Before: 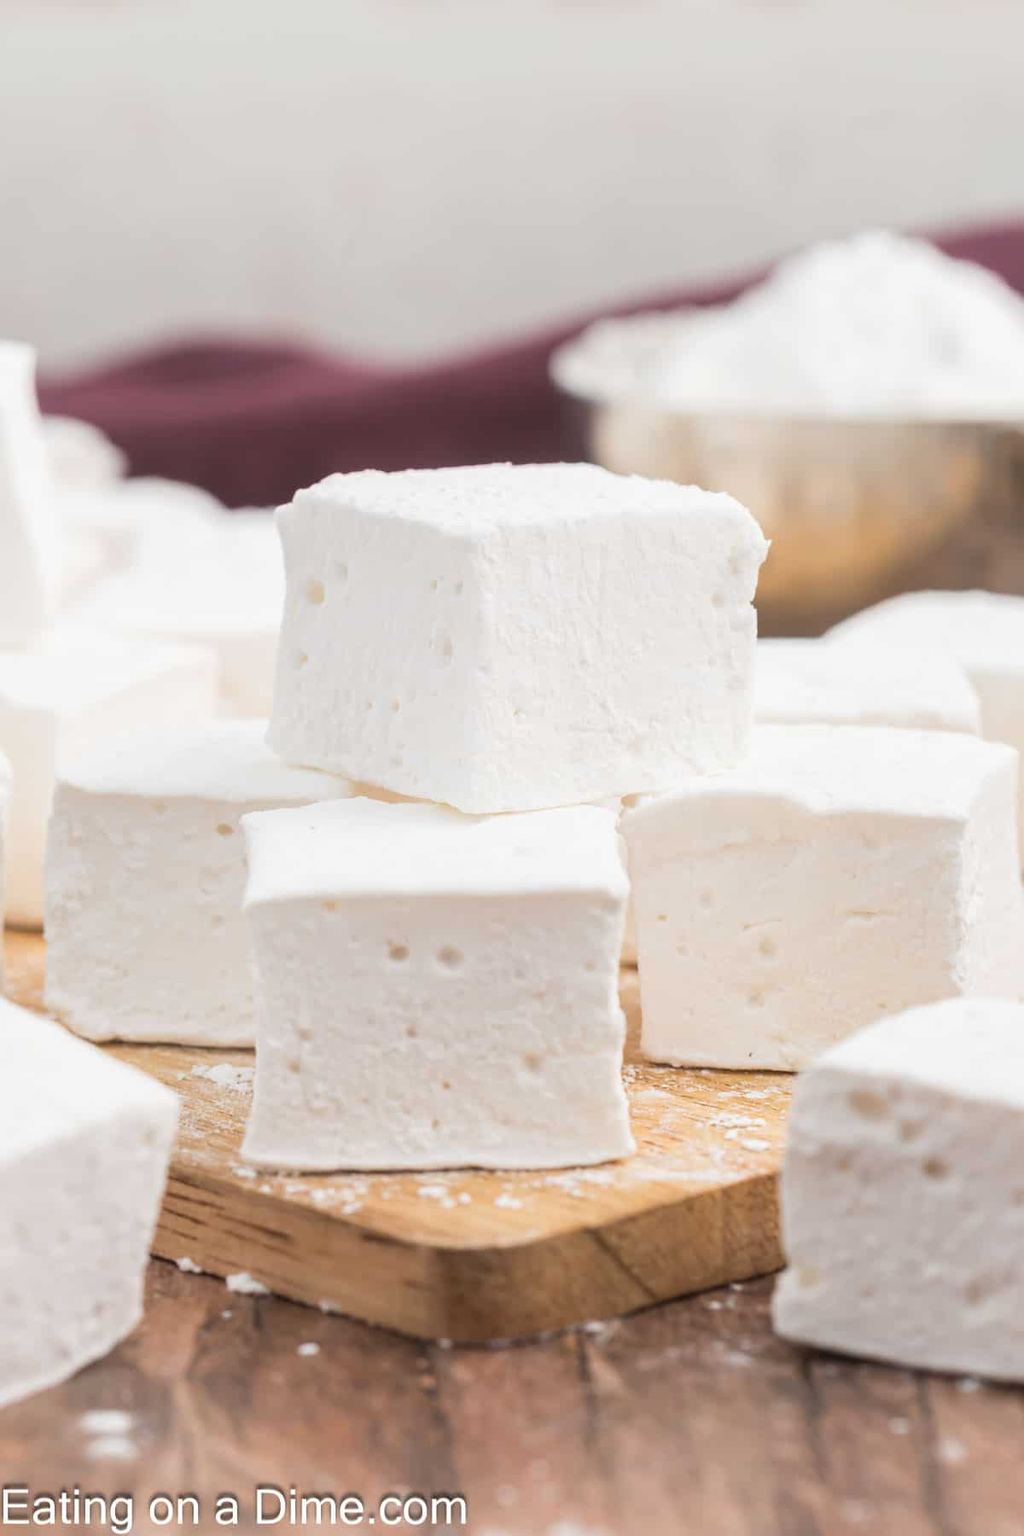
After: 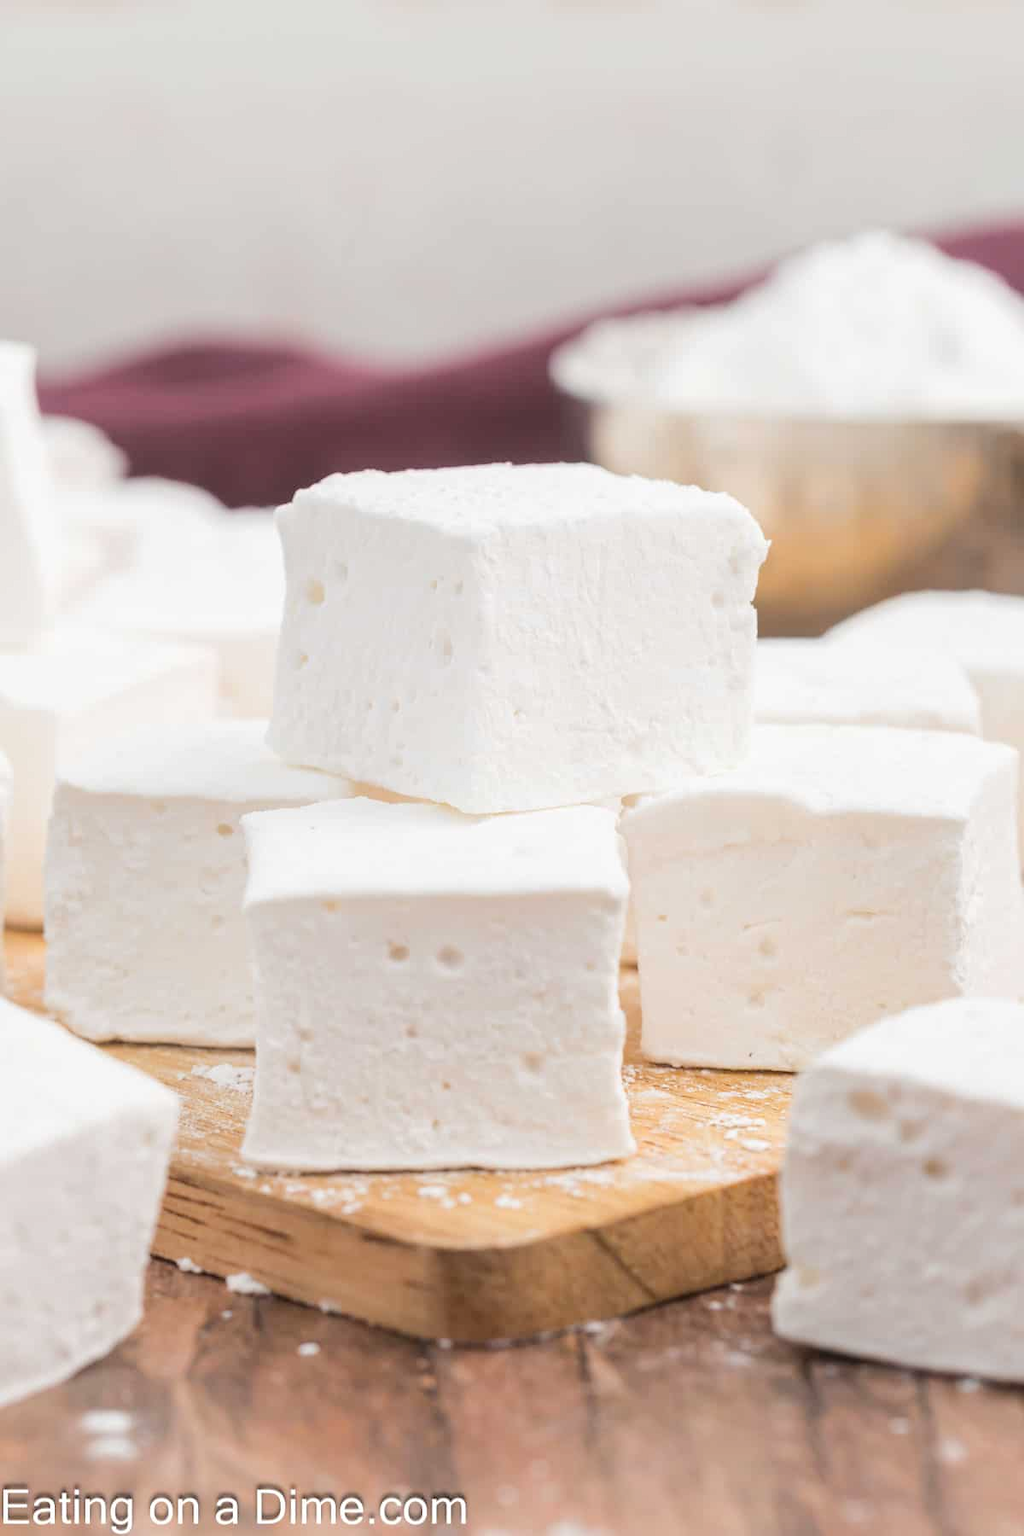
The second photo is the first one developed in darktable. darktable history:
color balance rgb: perceptual saturation grading › global saturation 0.652%, perceptual brilliance grading › mid-tones 9.485%, perceptual brilliance grading › shadows 15.426%
